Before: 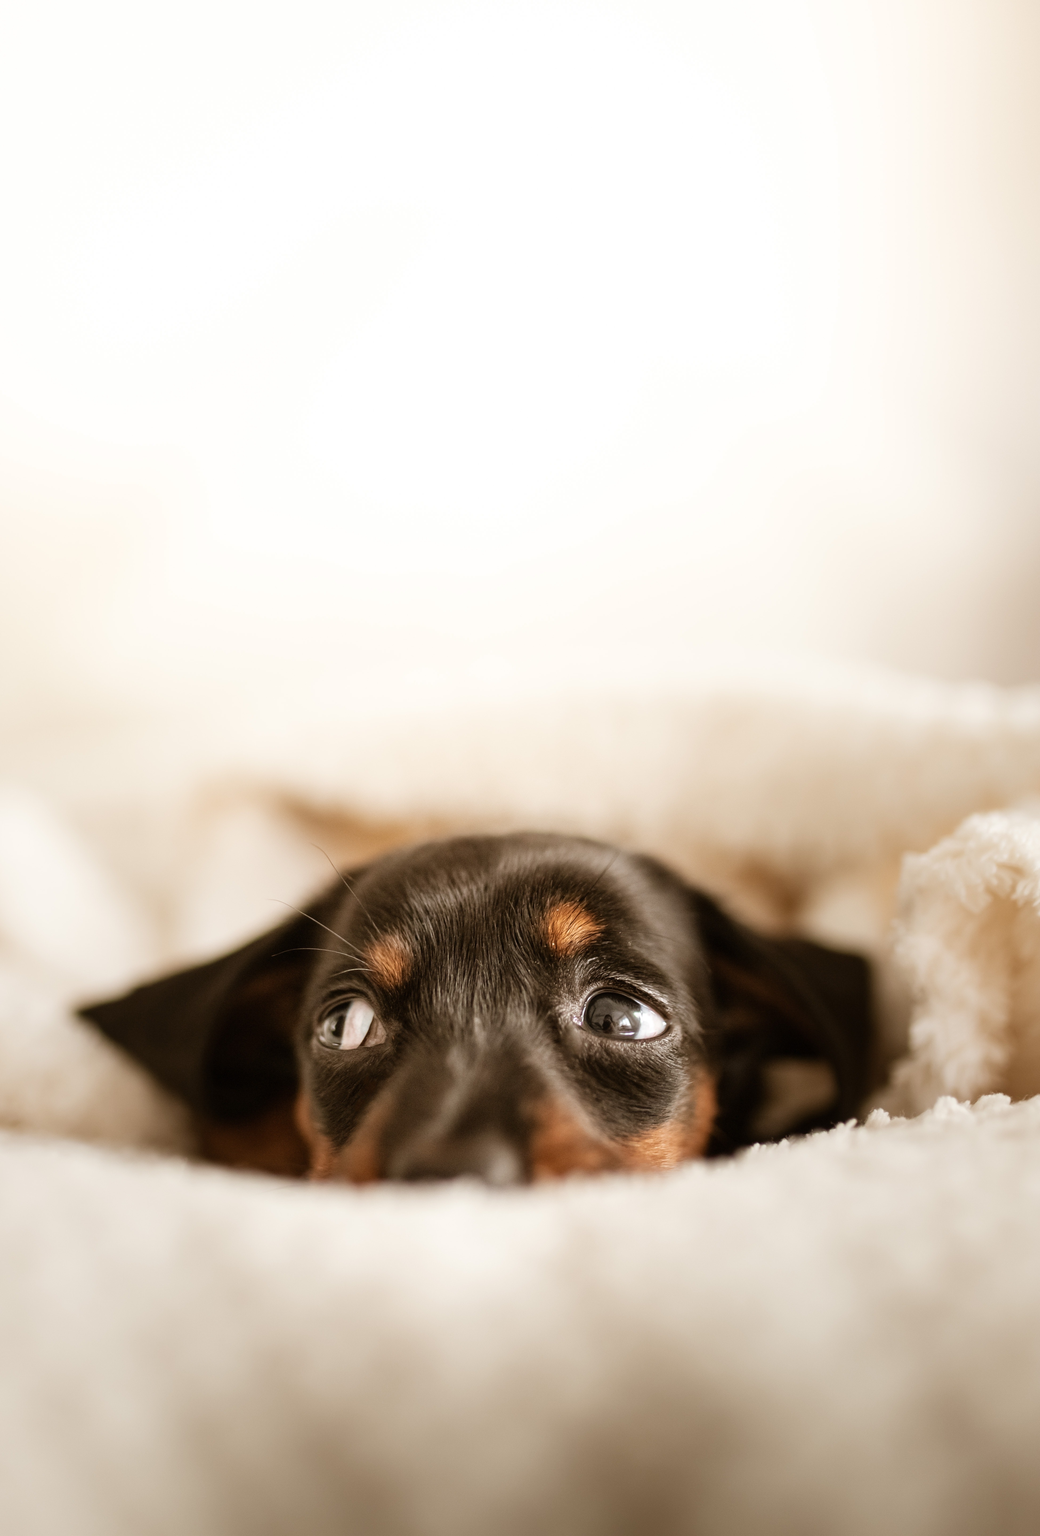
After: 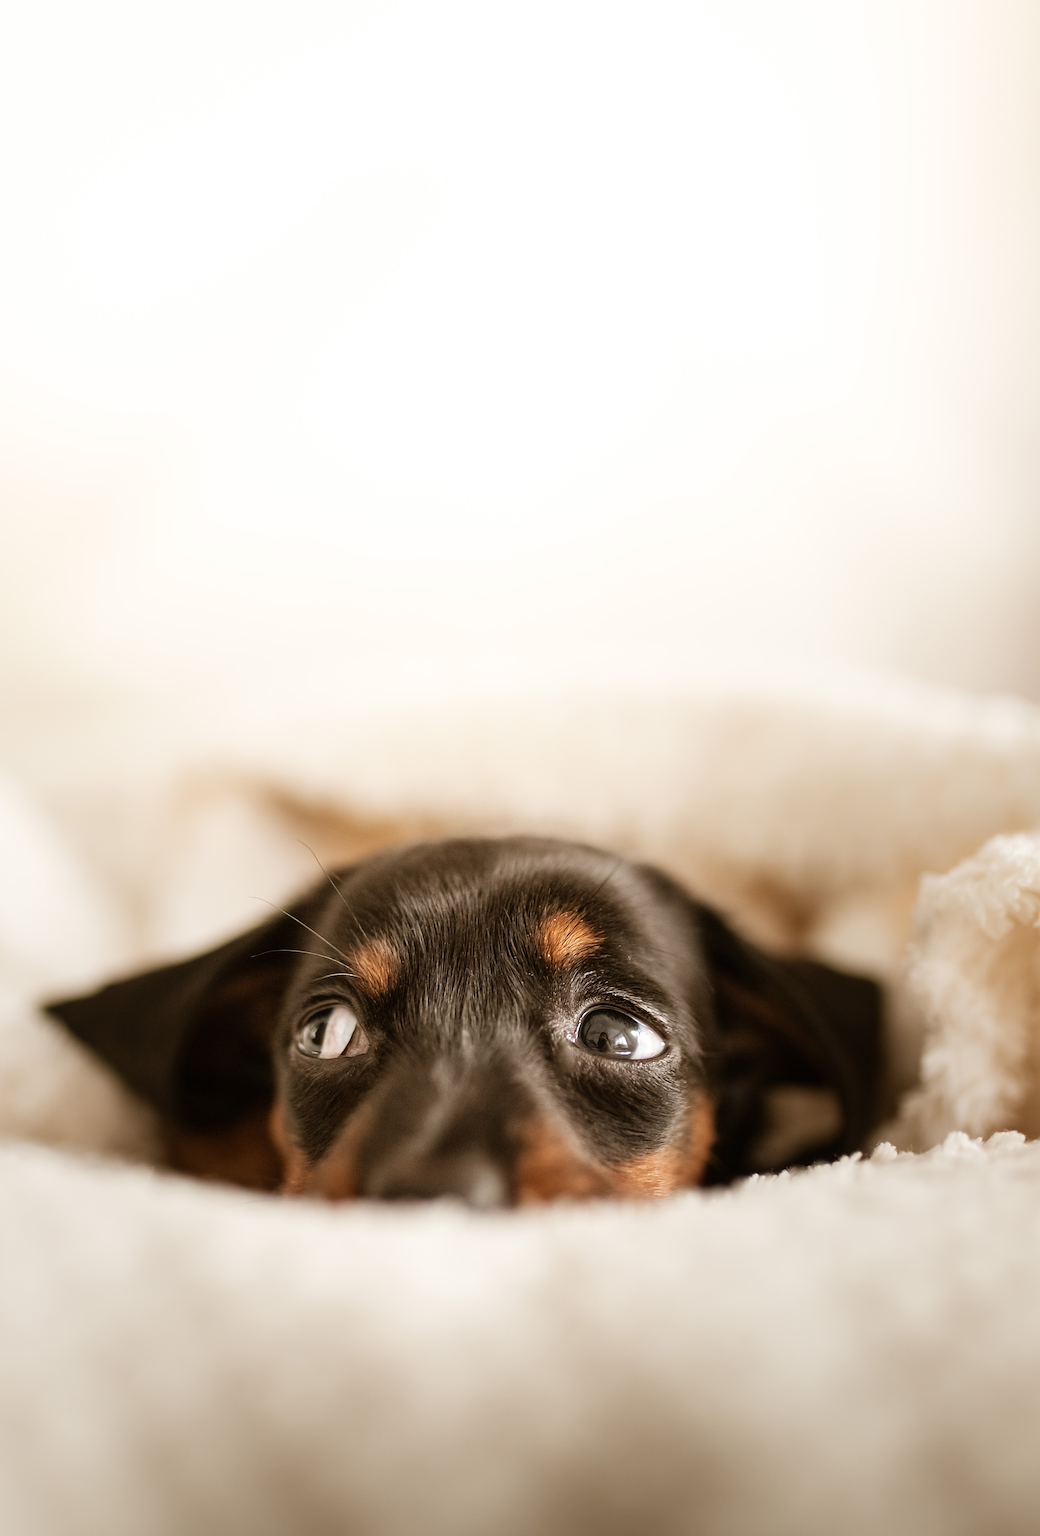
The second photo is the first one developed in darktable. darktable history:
crop and rotate: angle -2.18°
sharpen: amount 0.493
